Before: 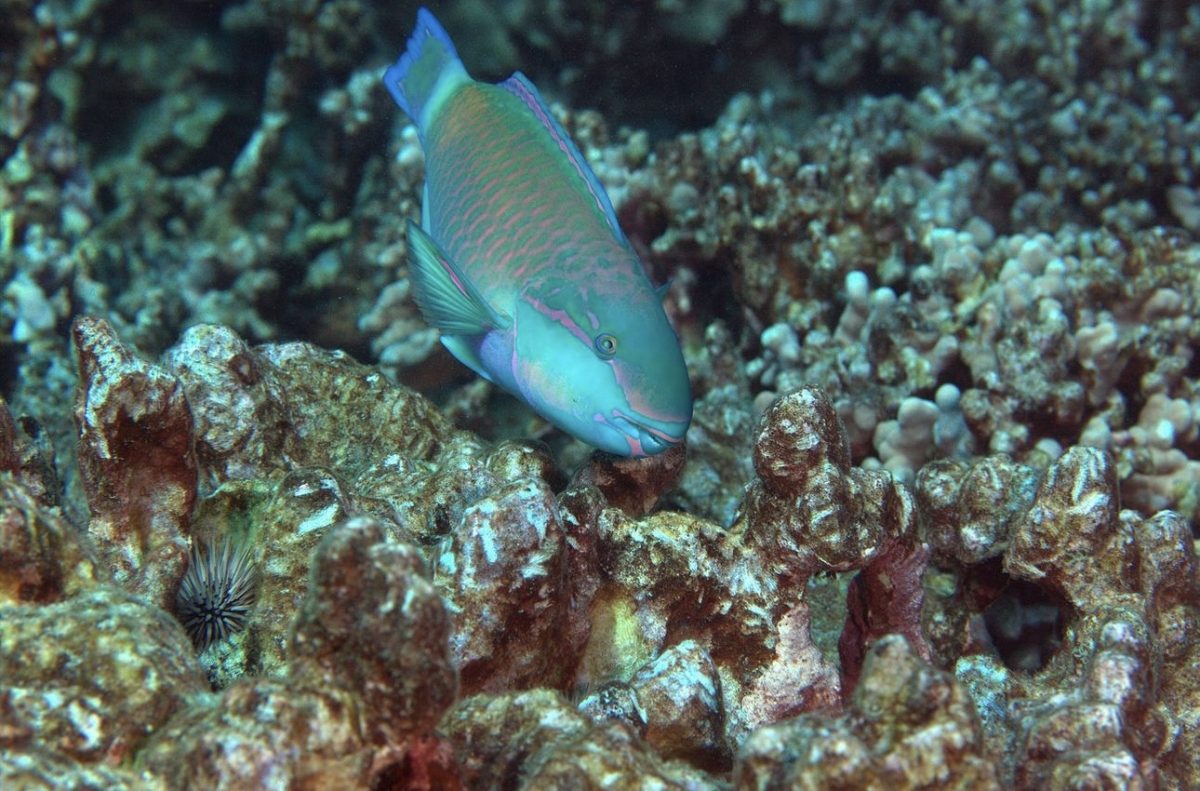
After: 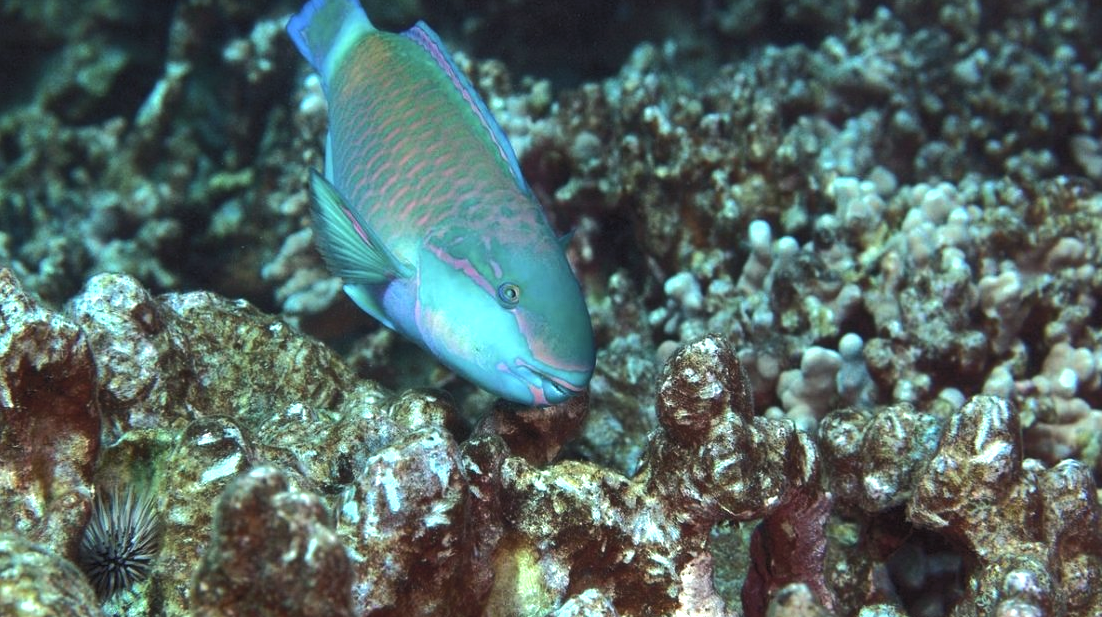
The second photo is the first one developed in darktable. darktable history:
crop: left 8.118%, top 6.559%, bottom 15.316%
tone equalizer: -8 EV -0.764 EV, -7 EV -0.703 EV, -6 EV -0.562 EV, -5 EV -0.392 EV, -3 EV 0.367 EV, -2 EV 0.6 EV, -1 EV 0.681 EV, +0 EV 0.739 EV, edges refinement/feathering 500, mask exposure compensation -1.57 EV, preserve details no
tone curve: curves: ch0 [(0, 0) (0.003, 0.023) (0.011, 0.033) (0.025, 0.057) (0.044, 0.099) (0.069, 0.132) (0.1, 0.155) (0.136, 0.179) (0.177, 0.213) (0.224, 0.255) (0.277, 0.299) (0.335, 0.347) (0.399, 0.407) (0.468, 0.473) (0.543, 0.546) (0.623, 0.619) (0.709, 0.698) (0.801, 0.775) (0.898, 0.871) (1, 1)], color space Lab, independent channels, preserve colors none
